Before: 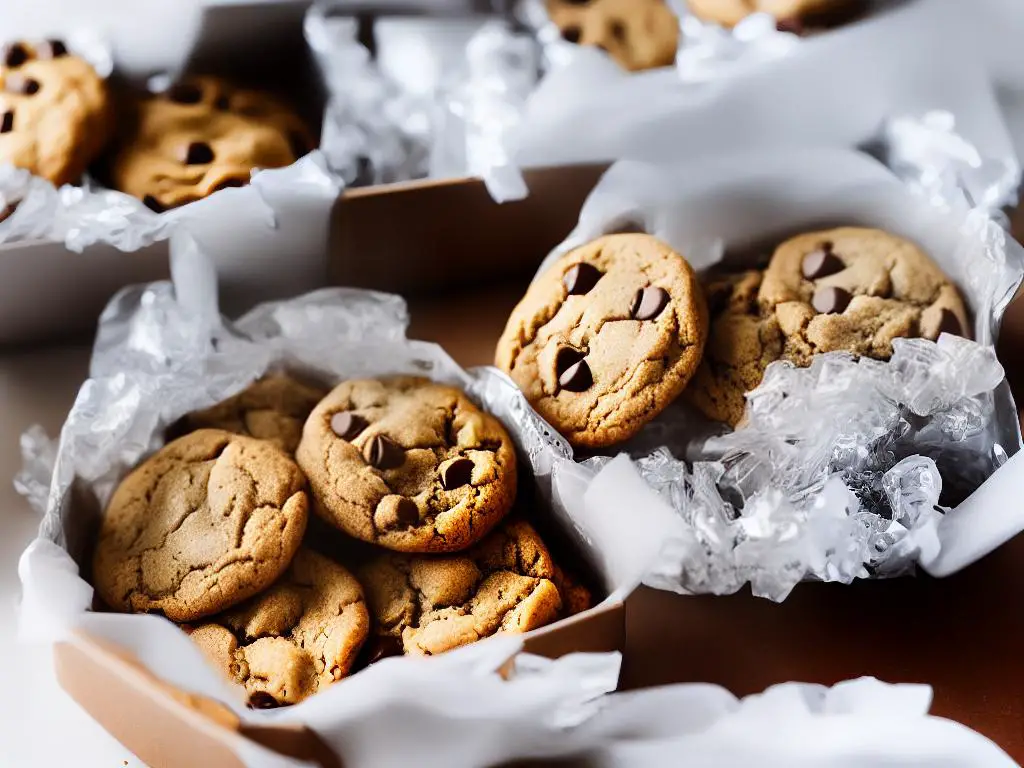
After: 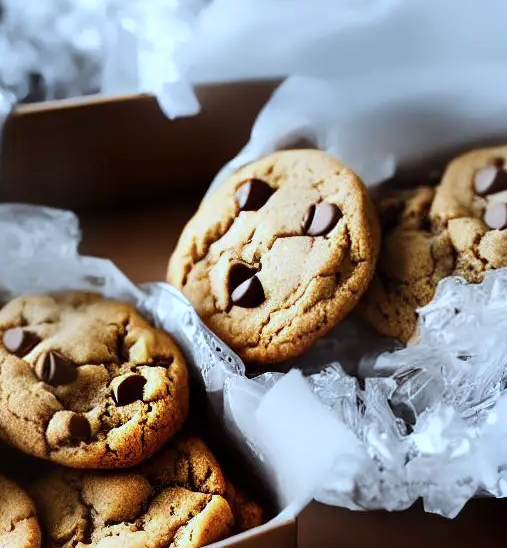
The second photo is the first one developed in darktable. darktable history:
color calibration: illuminant F (fluorescent), F source F9 (Cool White Deluxe 4150 K) – high CRI, x 0.374, y 0.373, temperature 4158.34 K
crop: left 32.075%, top 10.976%, right 18.355%, bottom 17.596%
